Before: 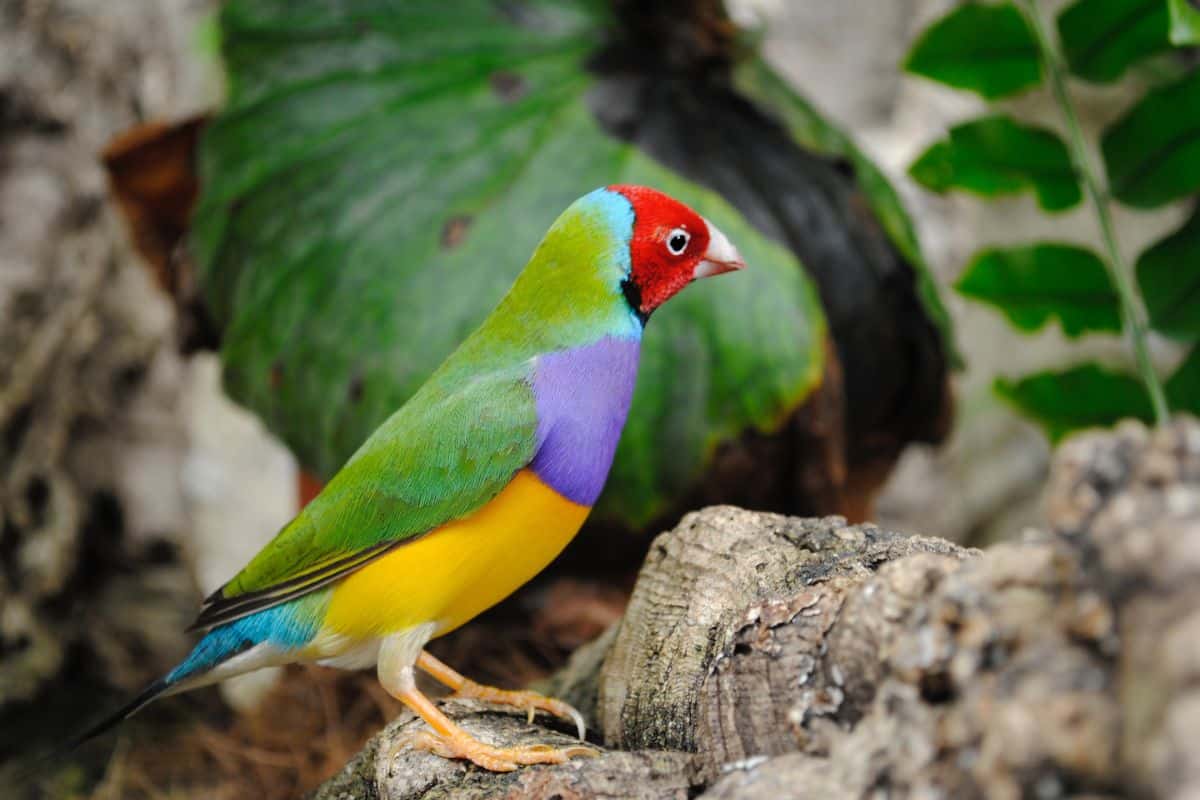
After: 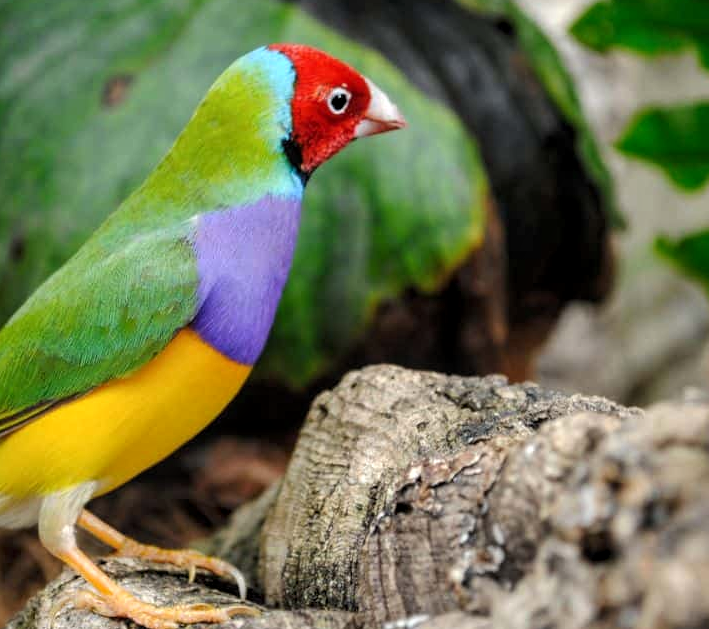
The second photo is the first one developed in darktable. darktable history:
local contrast: on, module defaults
levels: levels [0.016, 0.492, 0.969]
crop and rotate: left 28.256%, top 17.734%, right 12.656%, bottom 3.573%
